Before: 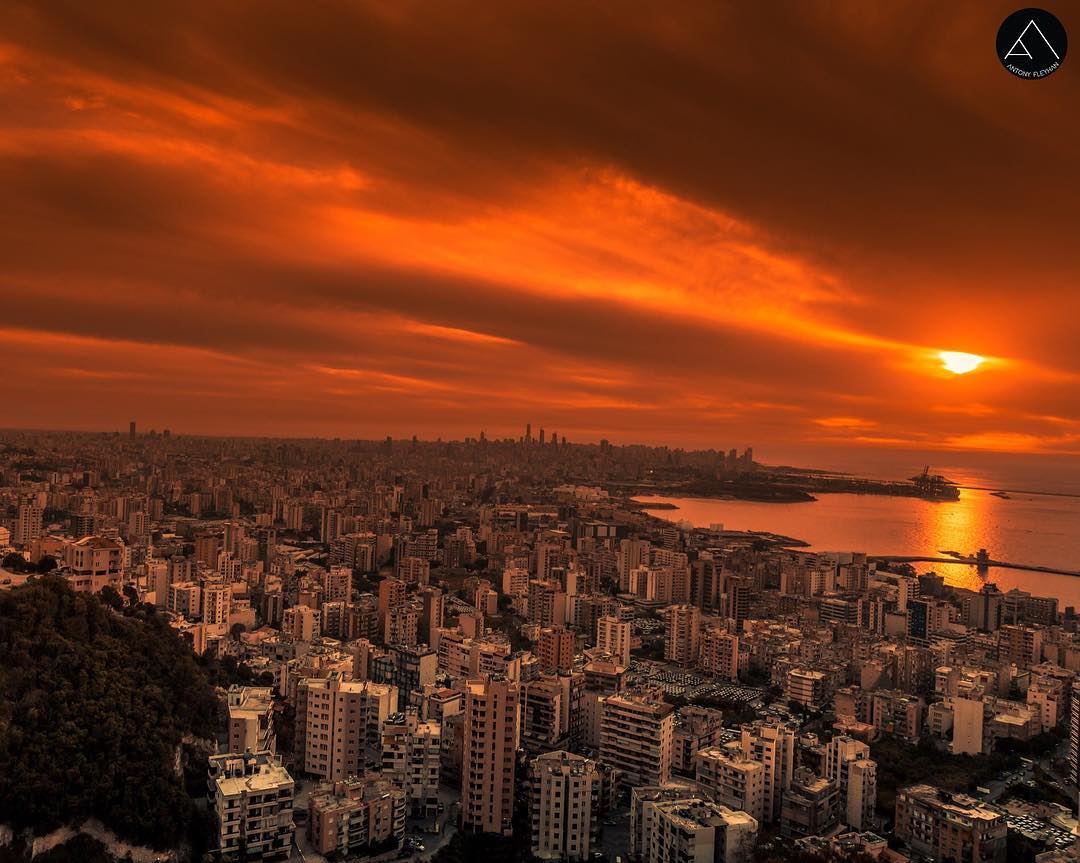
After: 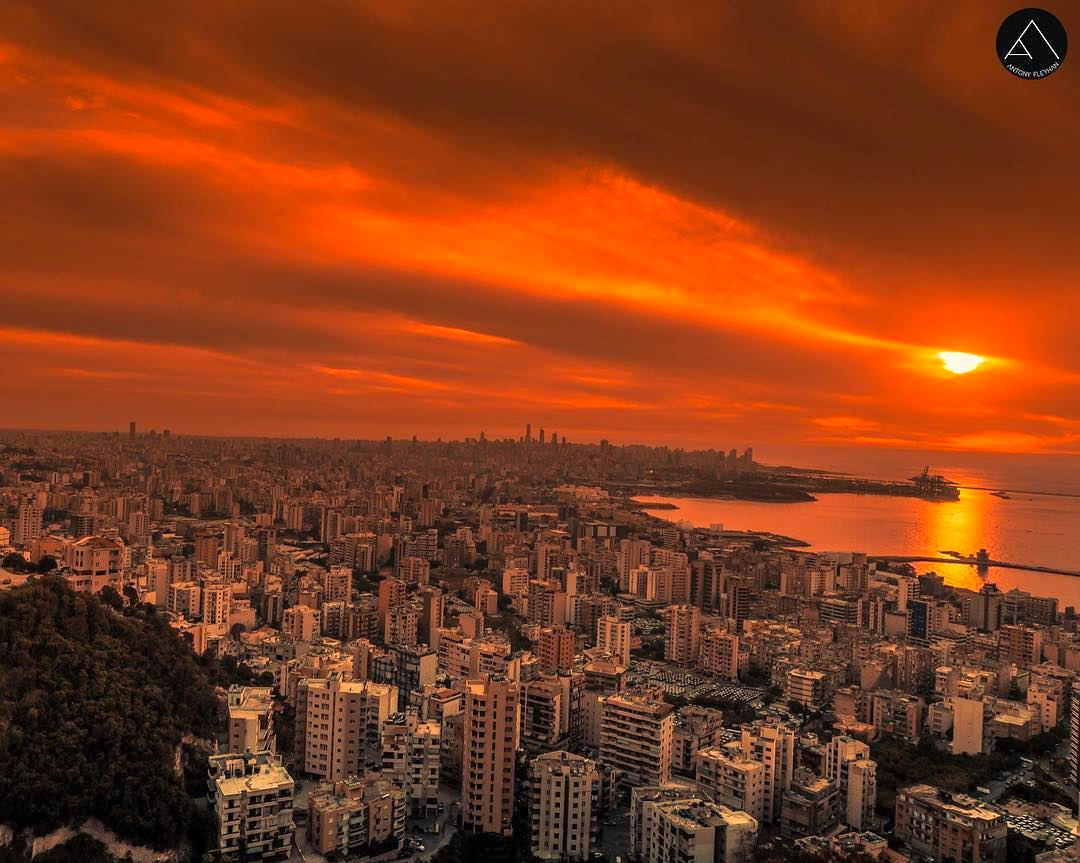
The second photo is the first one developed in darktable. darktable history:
contrast brightness saturation: brightness 0.09, saturation 0.194
